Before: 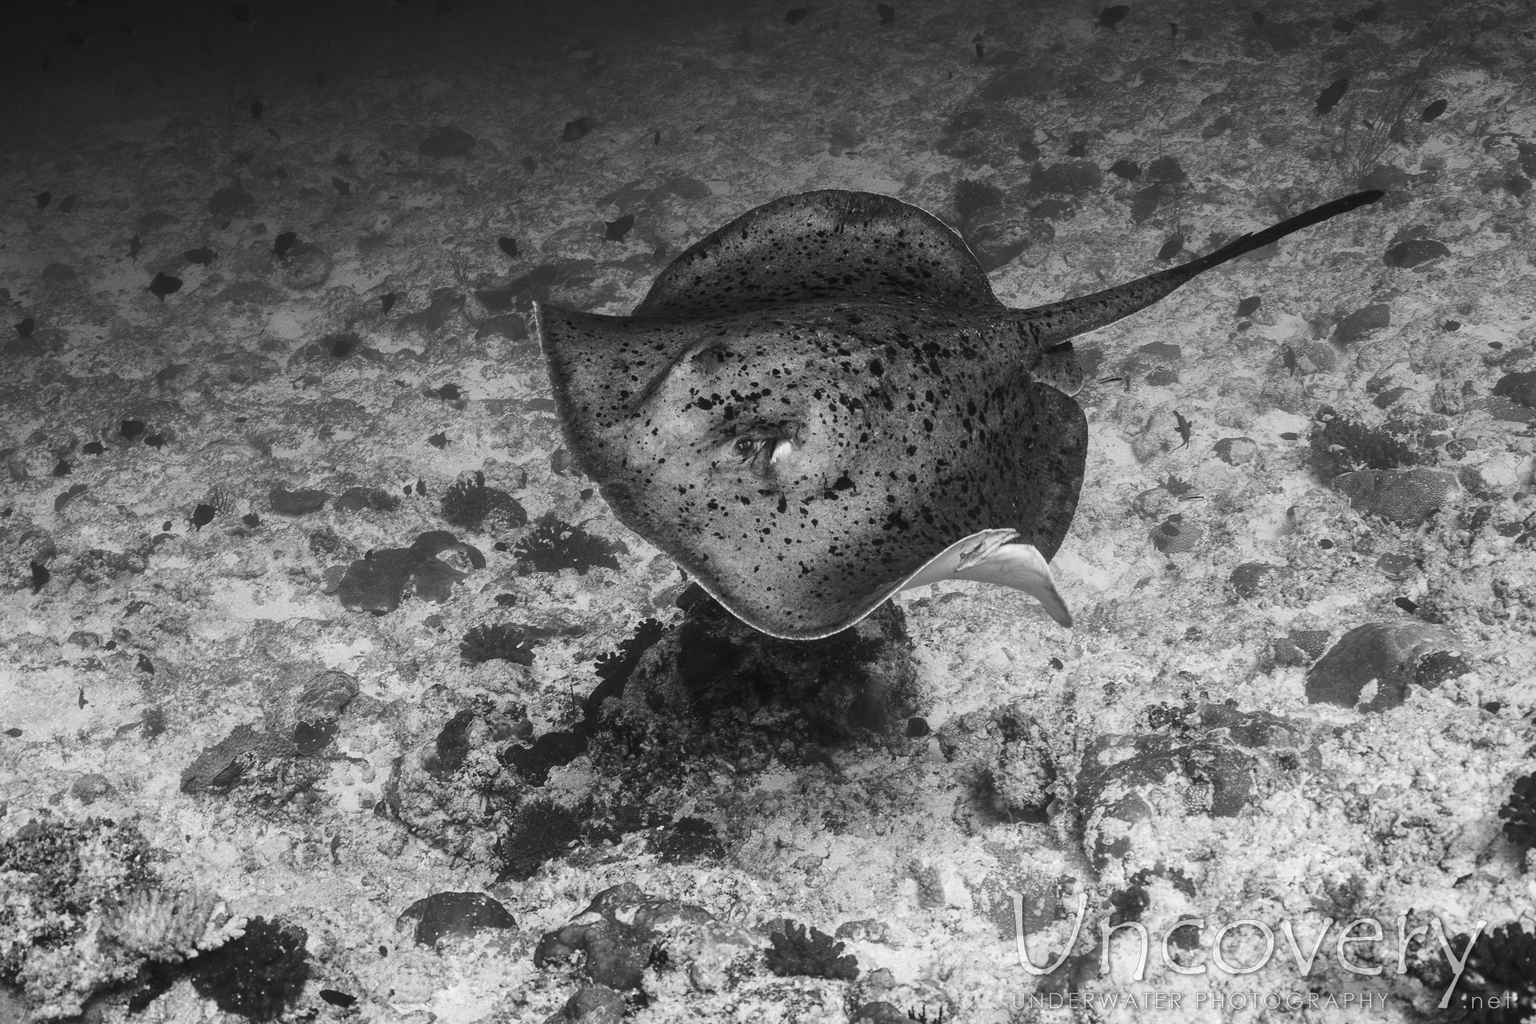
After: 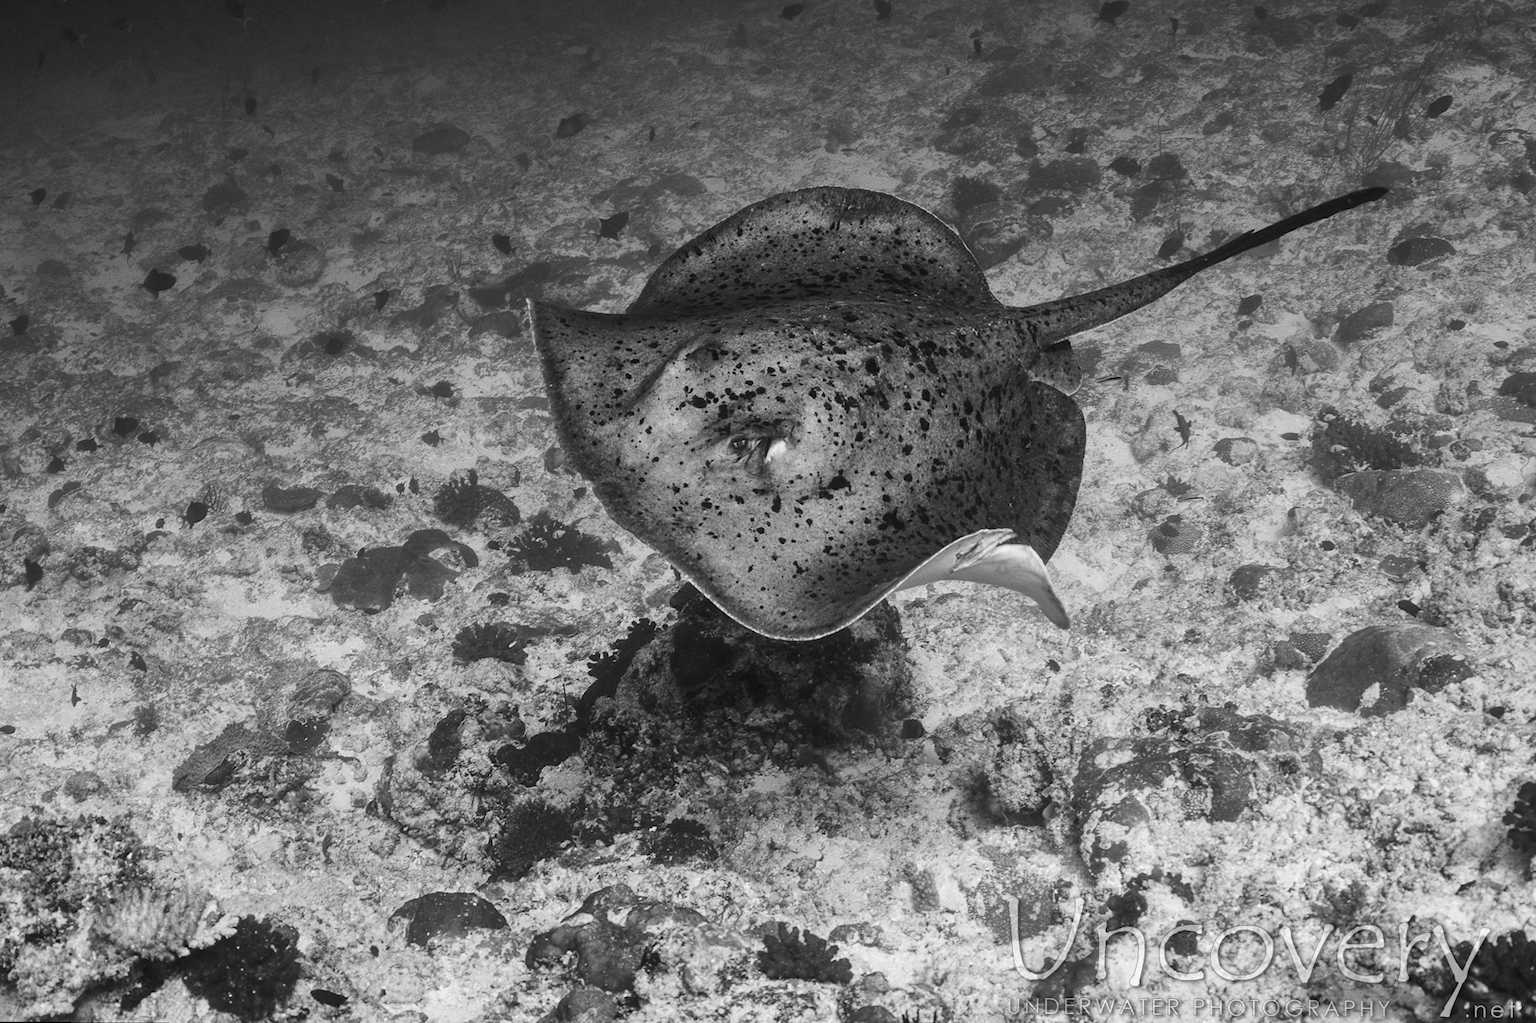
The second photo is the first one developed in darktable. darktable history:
rotate and perspective: rotation 0.192°, lens shift (horizontal) -0.015, crop left 0.005, crop right 0.996, crop top 0.006, crop bottom 0.99
shadows and highlights: soften with gaussian
